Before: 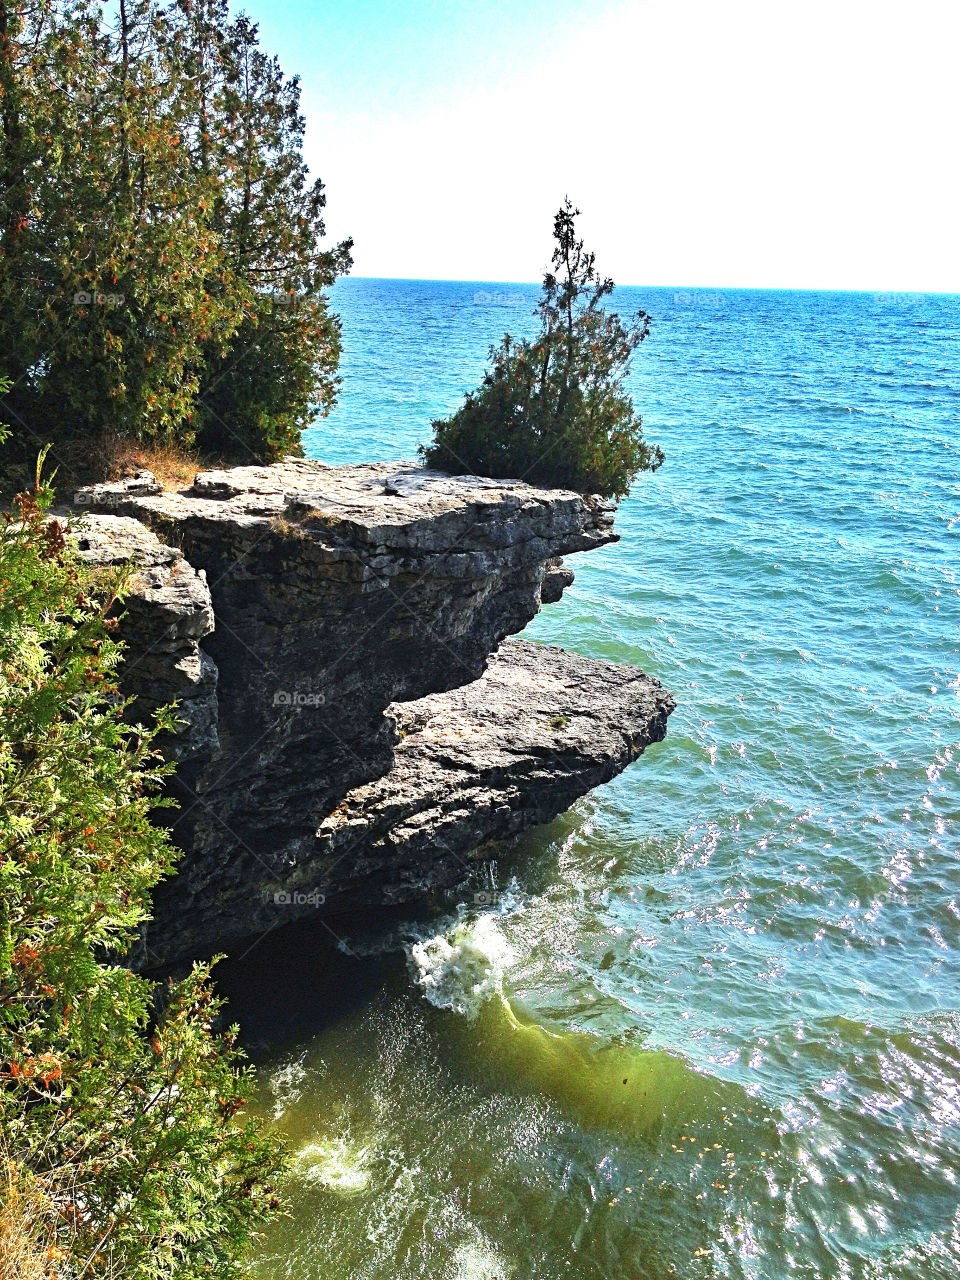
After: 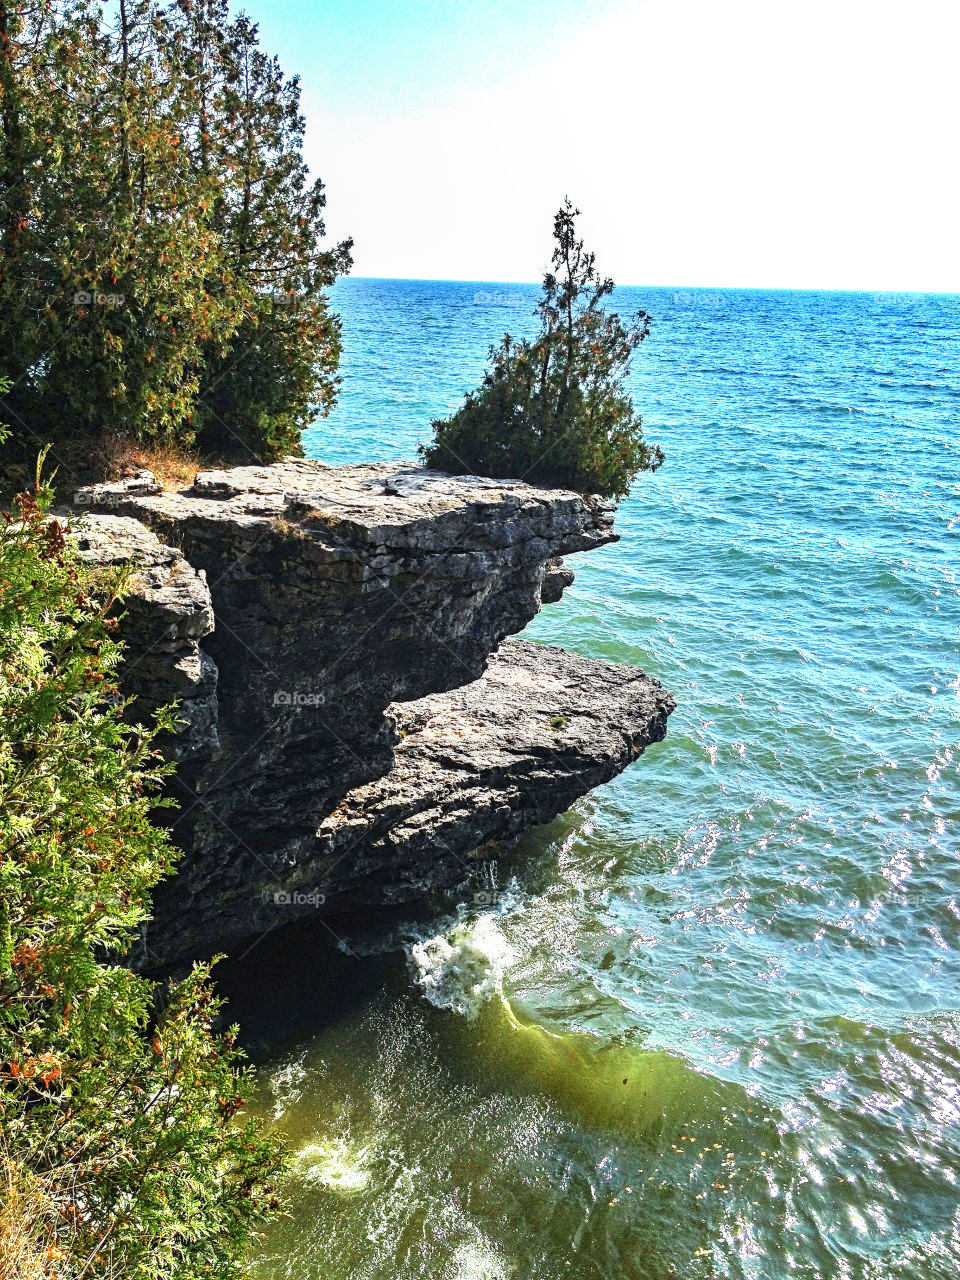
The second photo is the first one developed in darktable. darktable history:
local contrast: on, module defaults
shadows and highlights: shadows -30, highlights 30
